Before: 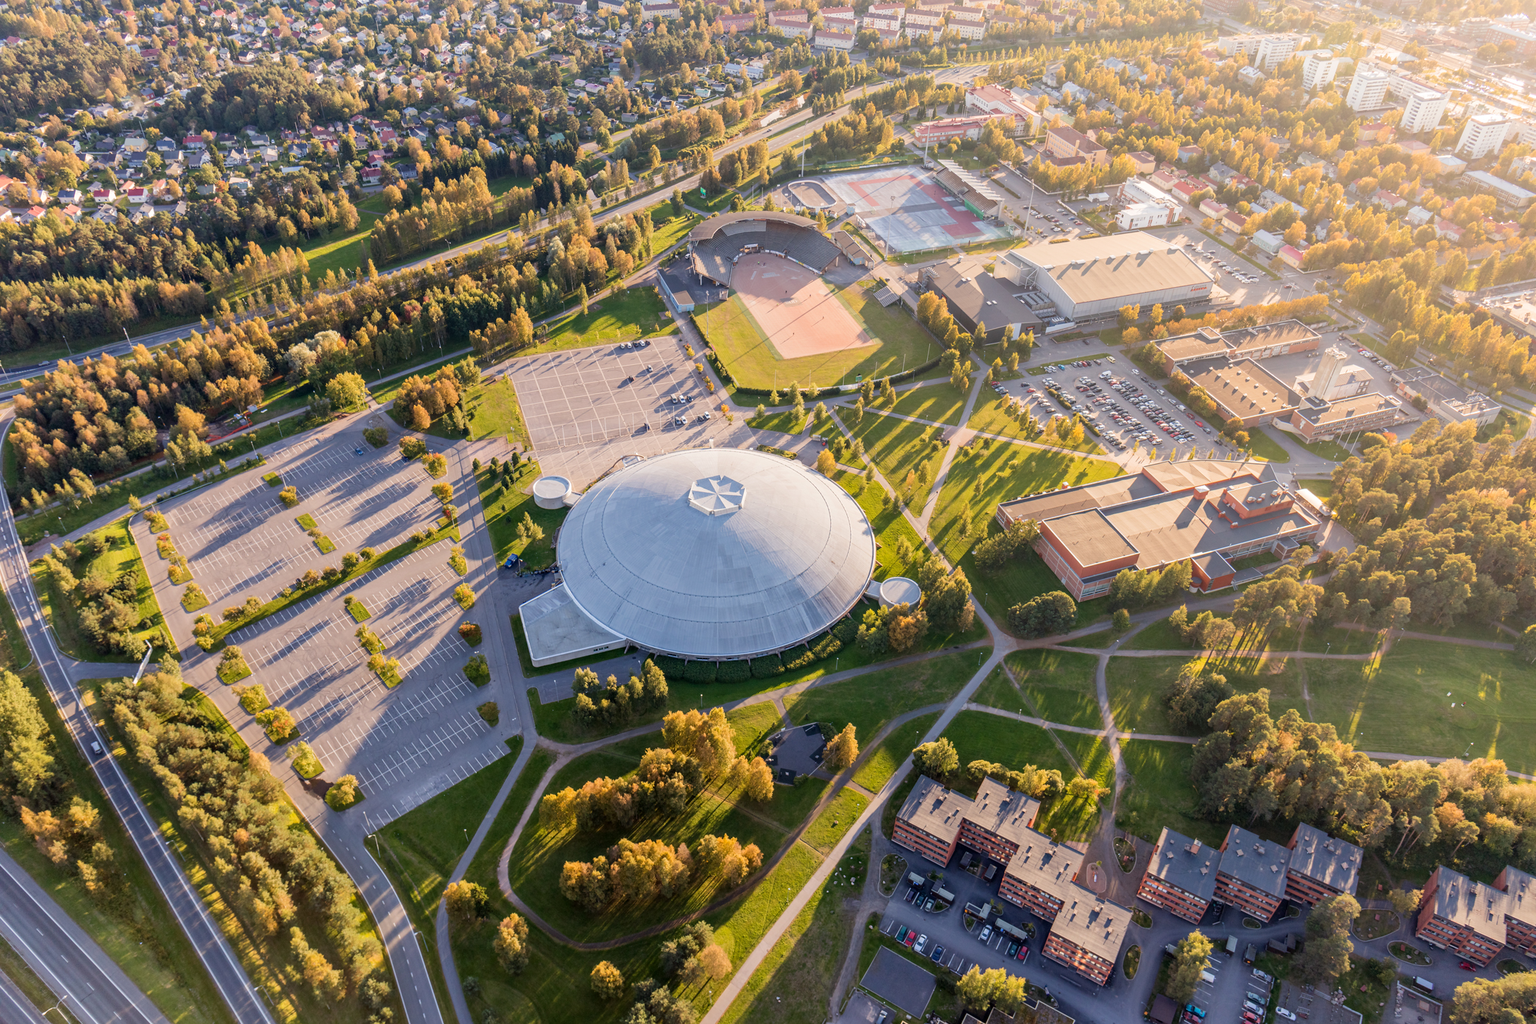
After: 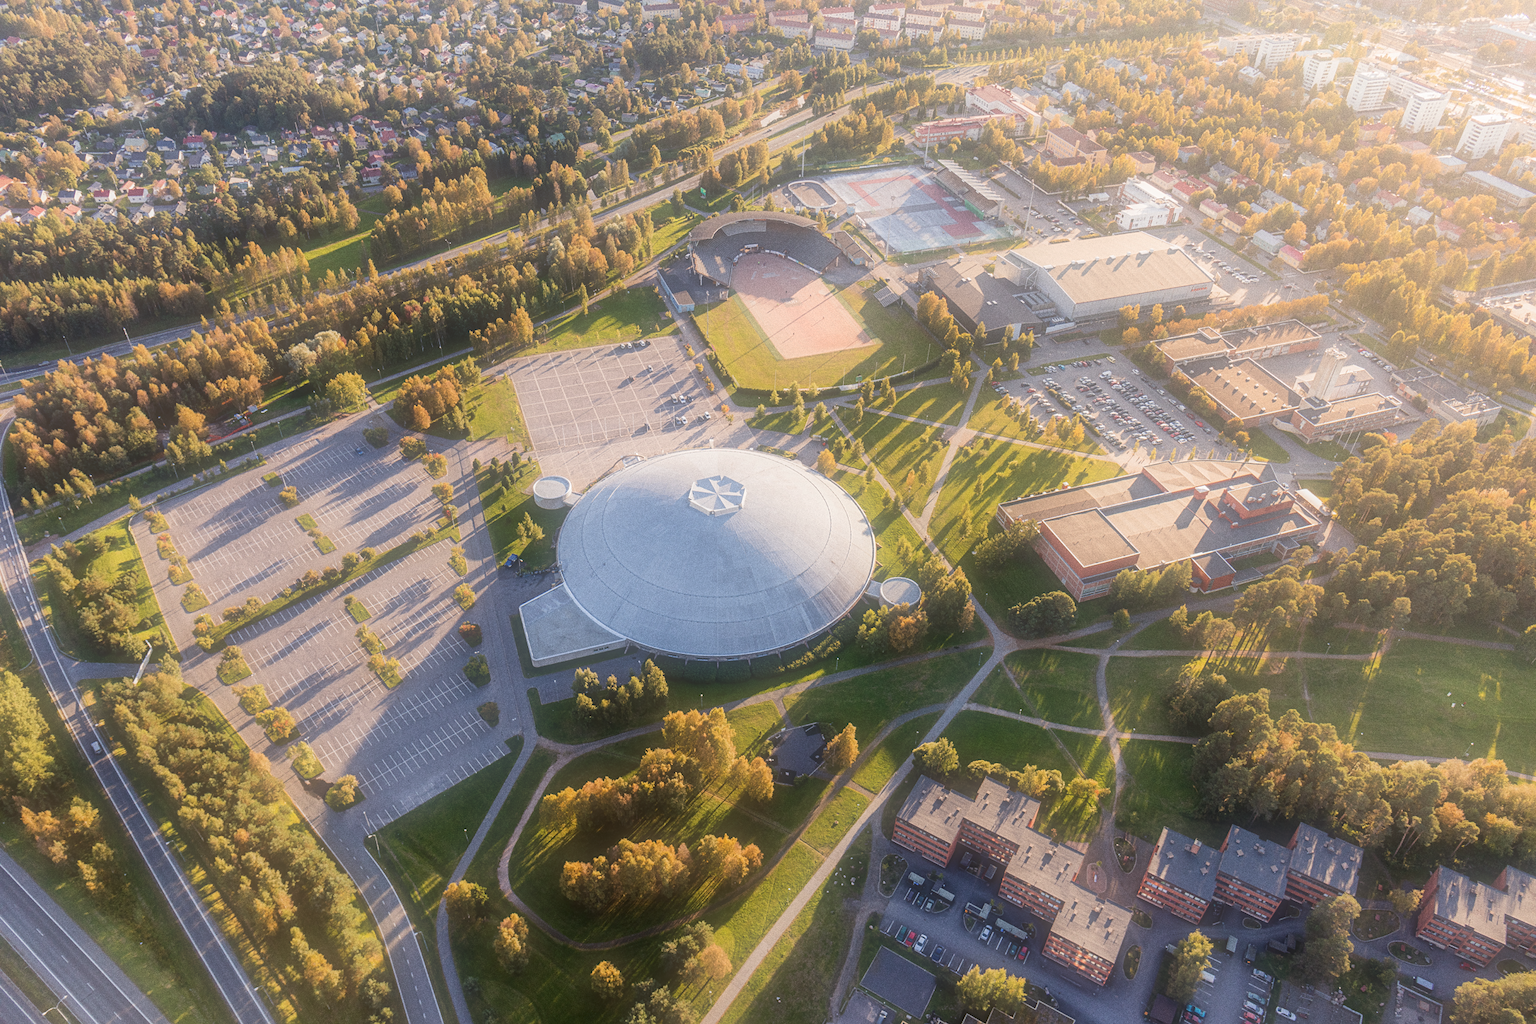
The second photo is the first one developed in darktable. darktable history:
grain: coarseness 0.09 ISO, strength 40%
sharpen: amount 0.2
tone equalizer: on, module defaults
soften: size 60.24%, saturation 65.46%, brightness 0.506 EV, mix 25.7%
